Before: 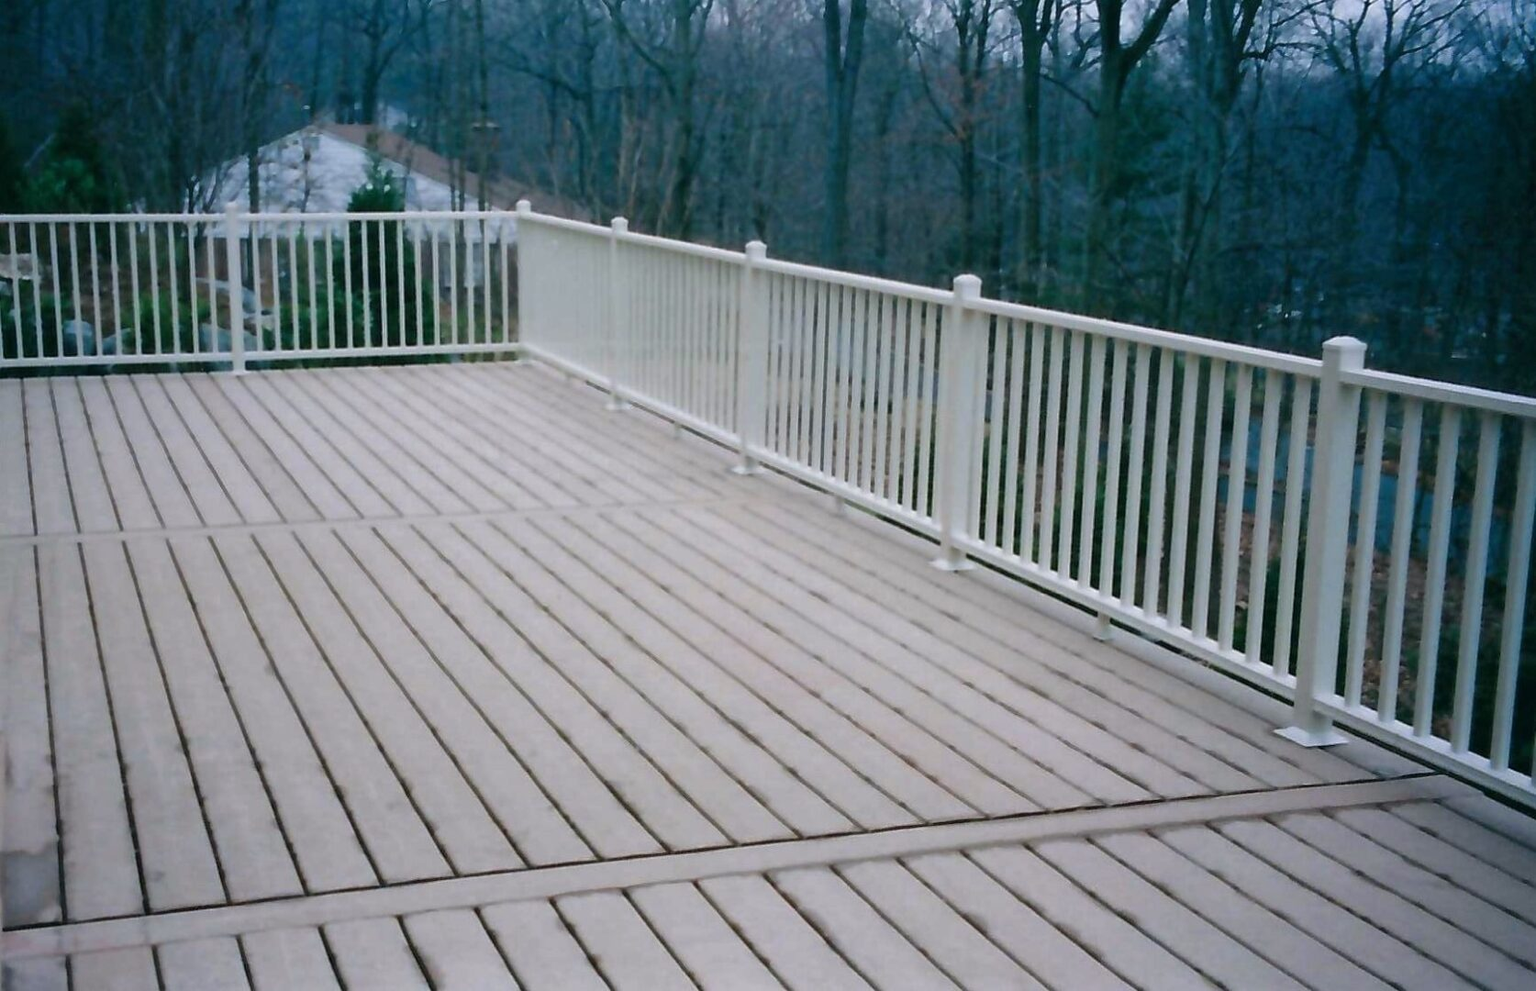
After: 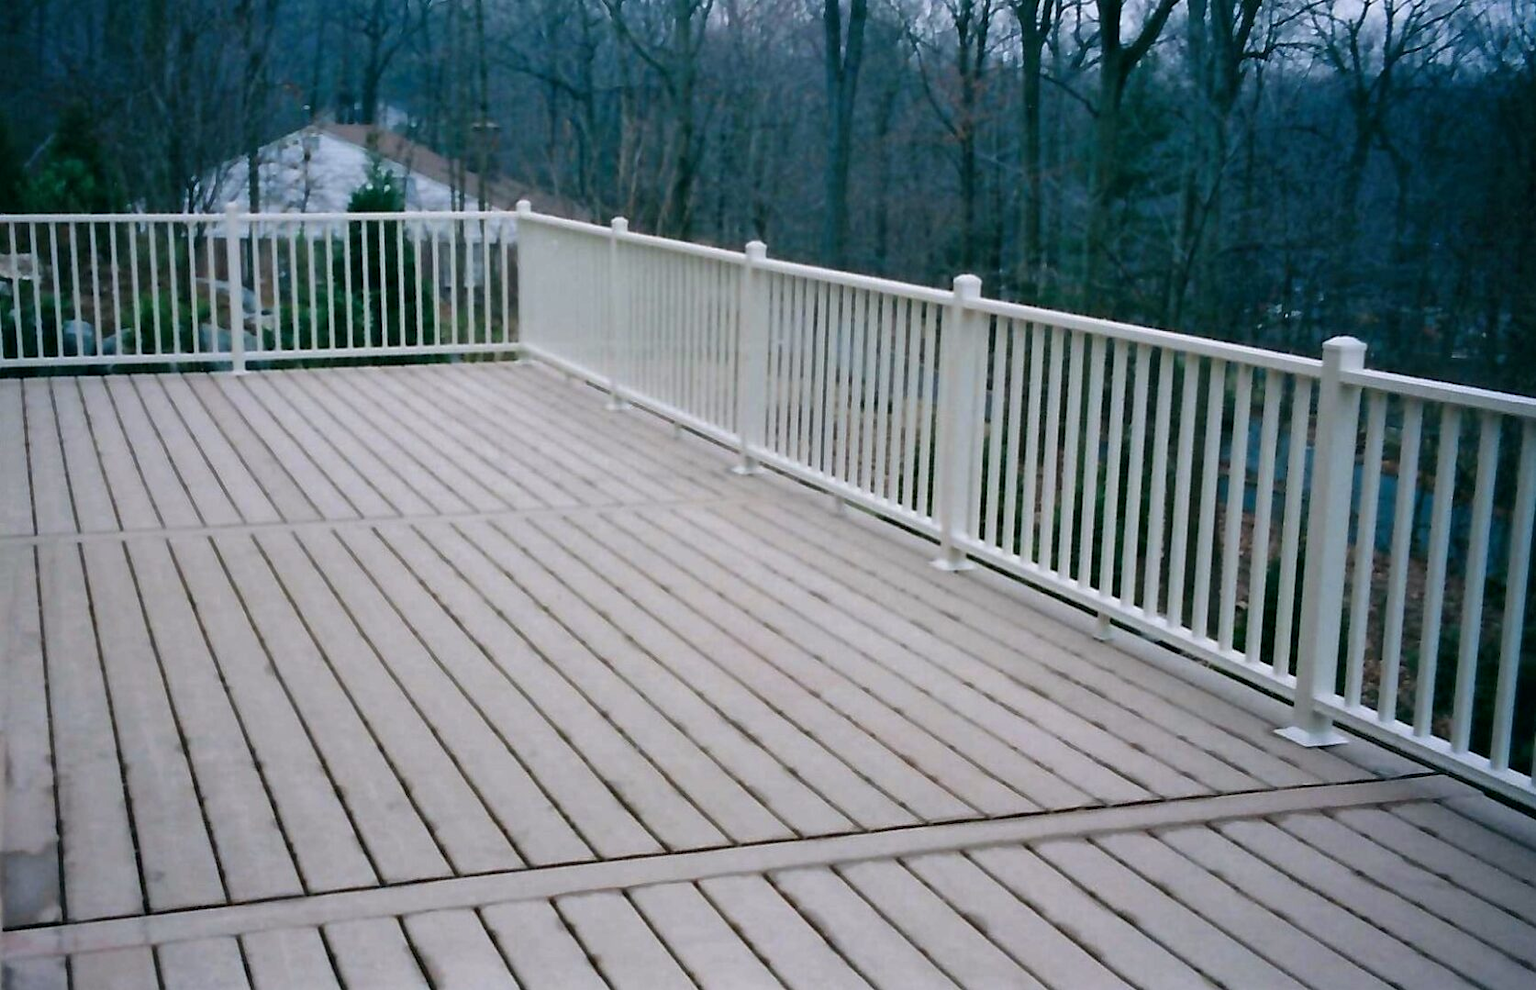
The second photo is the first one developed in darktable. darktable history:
contrast equalizer: y [[0.524 ×6], [0.512 ×6], [0.379 ×6], [0 ×6], [0 ×6]]
